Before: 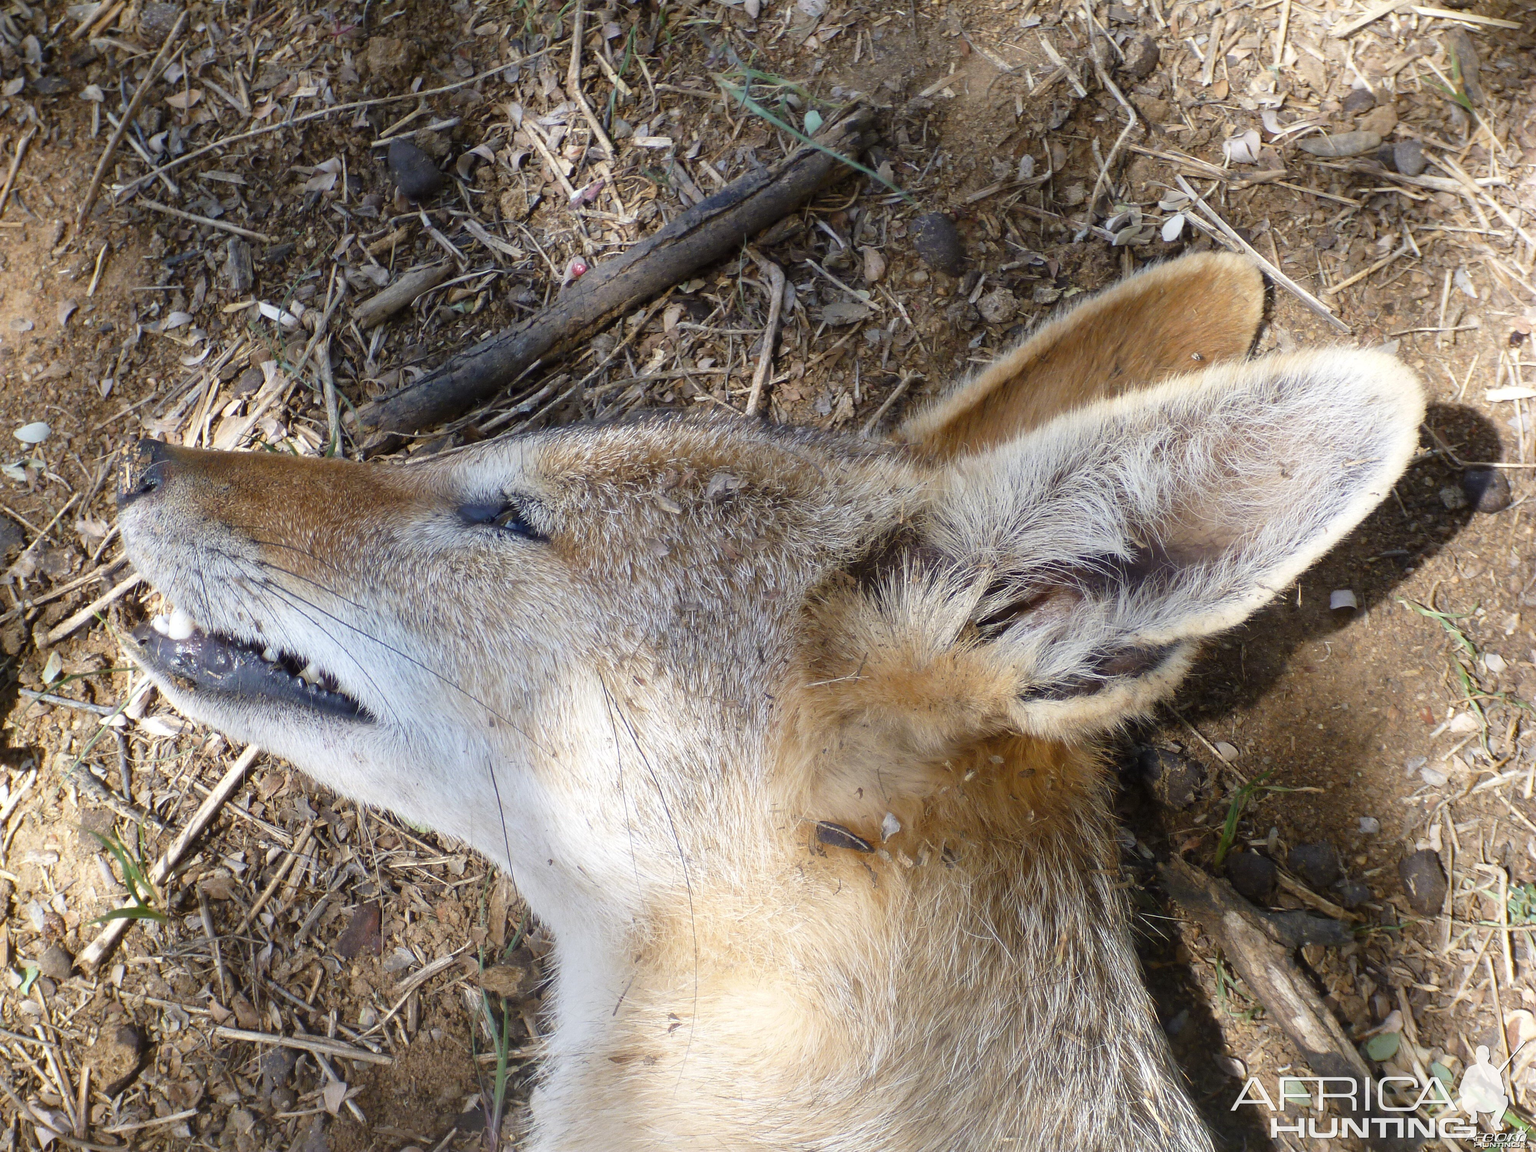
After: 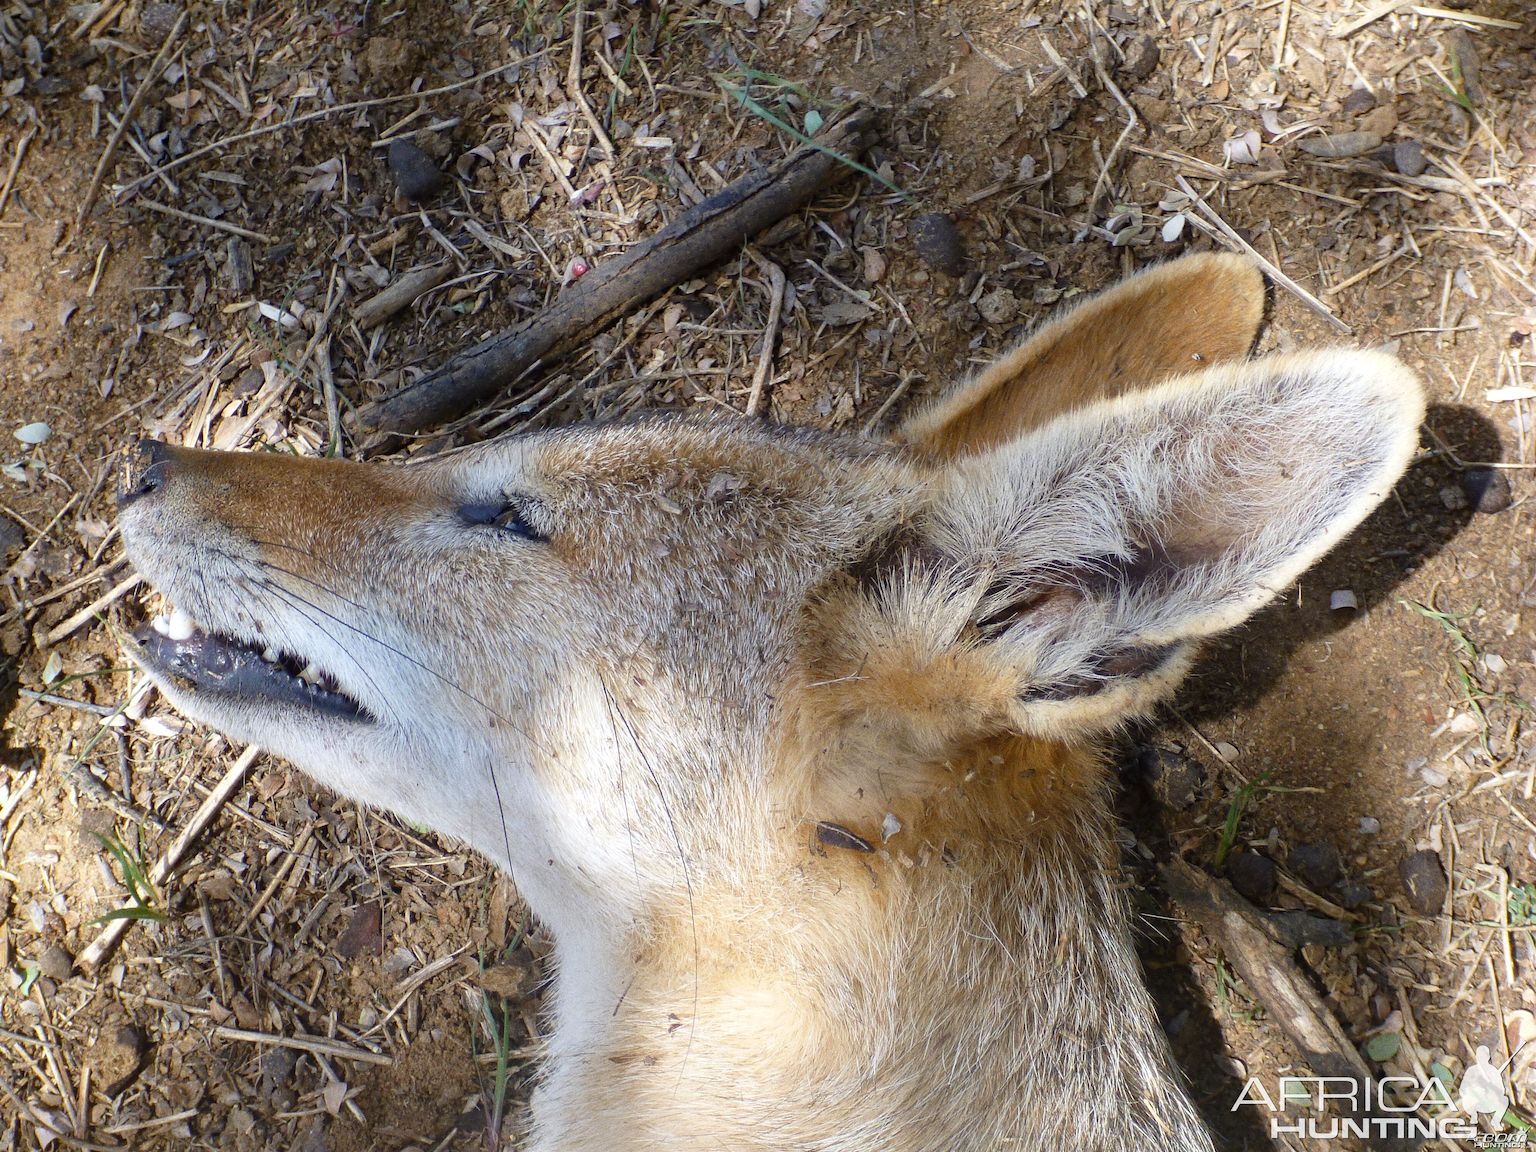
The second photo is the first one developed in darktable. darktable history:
haze removal: compatibility mode true, adaptive false
grain: coarseness 0.09 ISO, strength 40%
